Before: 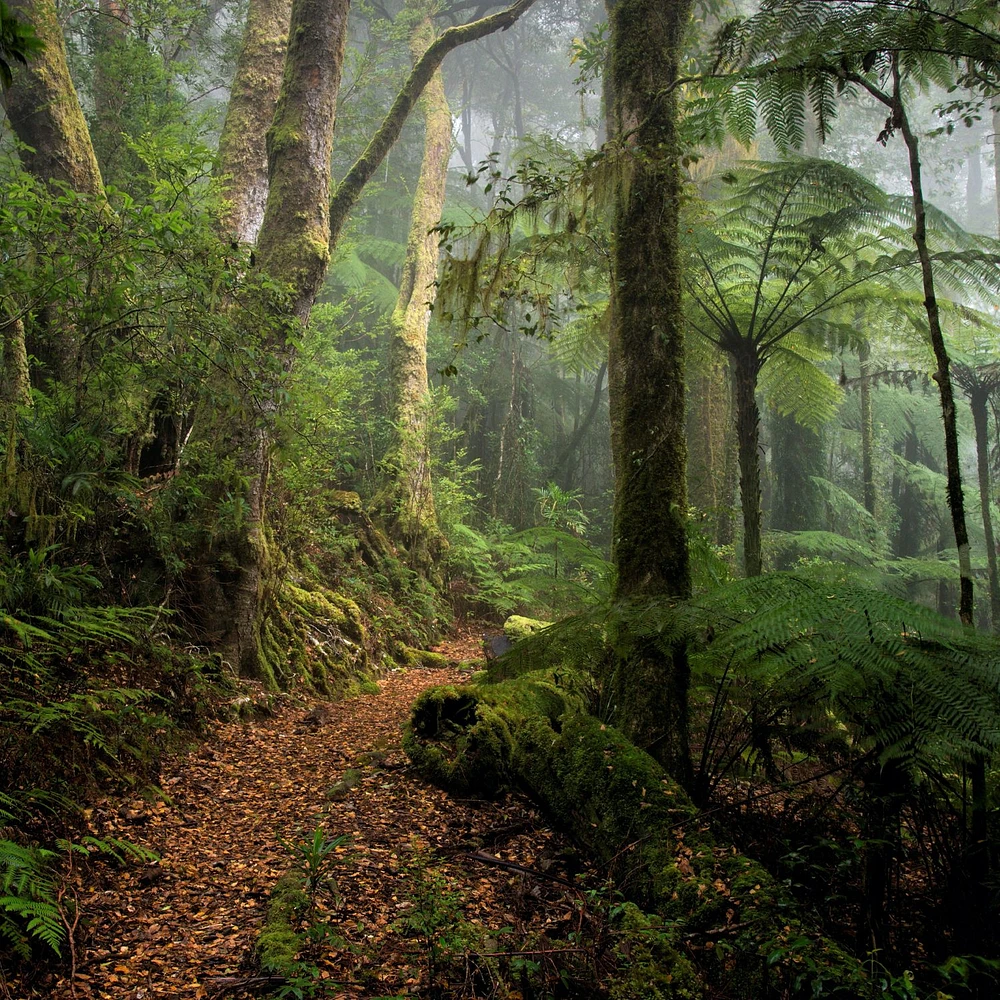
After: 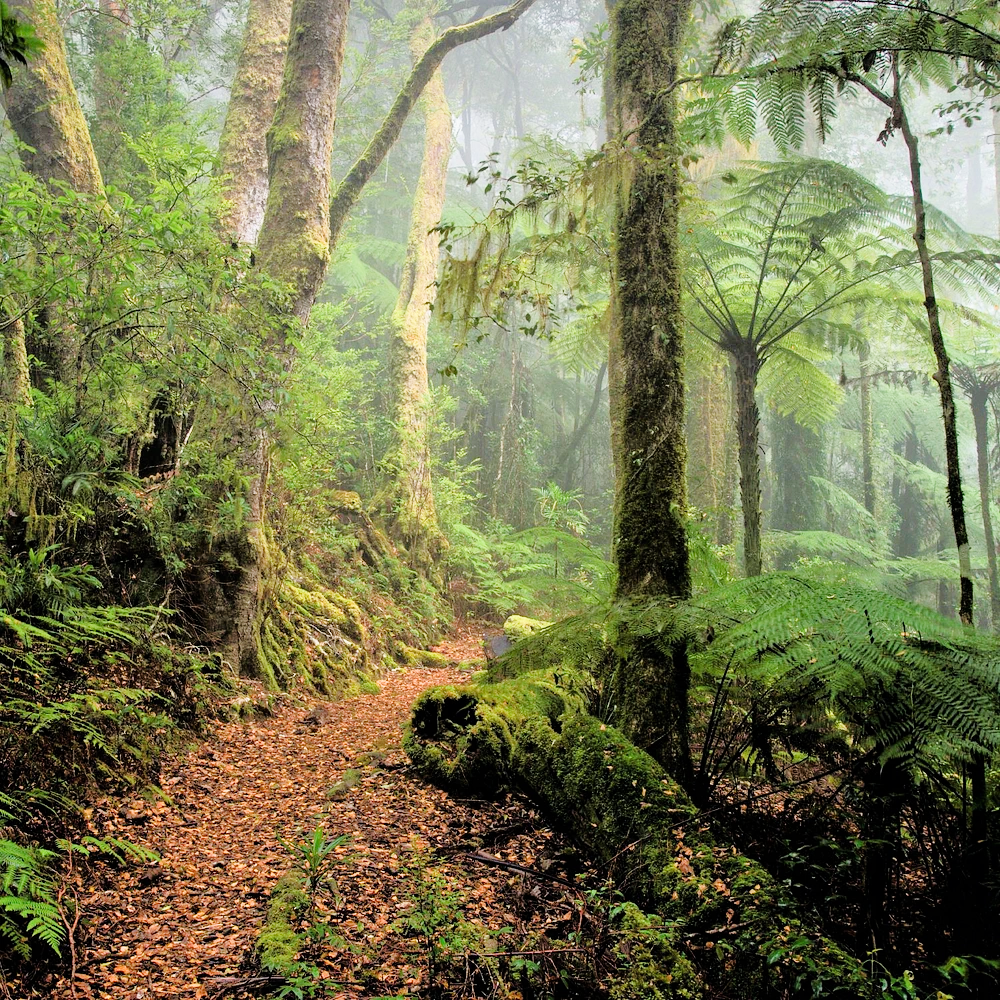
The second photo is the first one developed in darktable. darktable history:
tone equalizer: -8 EV 0.001 EV, -7 EV -0.004 EV, -6 EV 0.009 EV, -5 EV 0.032 EV, -4 EV 0.276 EV, -3 EV 0.644 EV, -2 EV 0.584 EV, -1 EV 0.187 EV, +0 EV 0.024 EV
exposure: black level correction 0, exposure 1.45 EV, compensate exposure bias true, compensate highlight preservation false
filmic rgb: black relative exposure -7.65 EV, white relative exposure 4.56 EV, hardness 3.61
